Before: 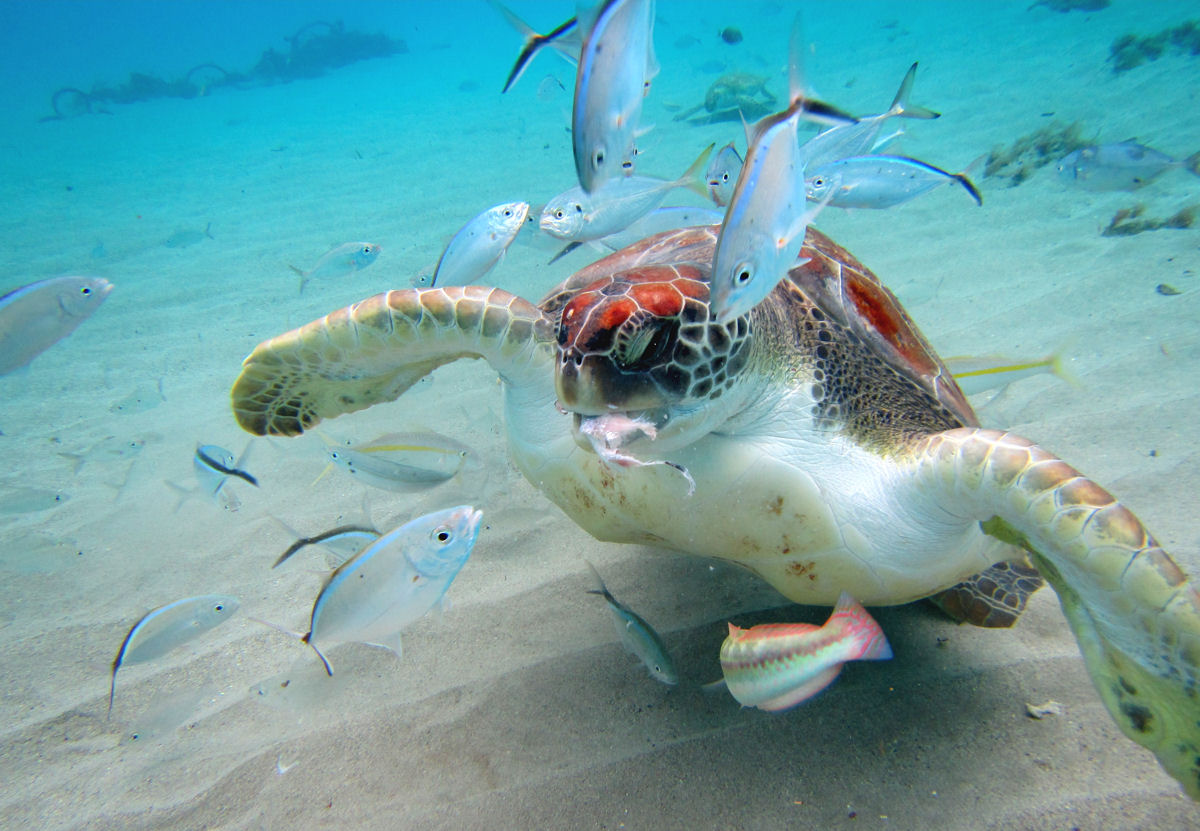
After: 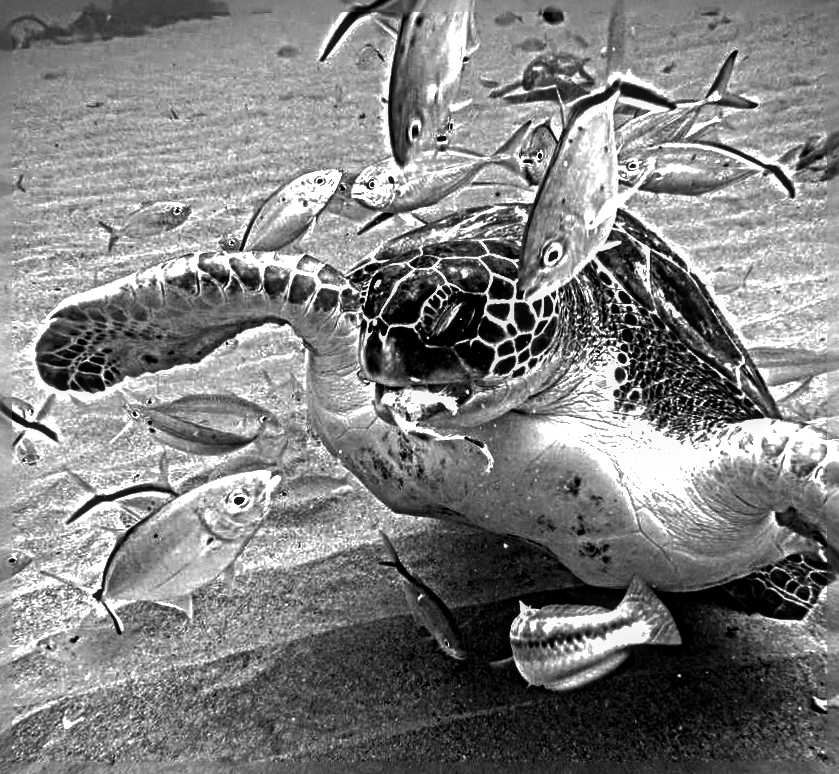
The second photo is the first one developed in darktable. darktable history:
crop and rotate: angle -2.91°, left 14.096%, top 0.03%, right 10.877%, bottom 0.044%
sharpen: radius 6.256, amount 1.803, threshold 0.169
contrast brightness saturation: contrast 0.017, brightness -0.992, saturation -0.993
exposure: exposure 0.671 EV, compensate highlight preservation false
shadows and highlights: on, module defaults
local contrast: detail 130%
tone equalizer: smoothing diameter 24.96%, edges refinement/feathering 9.53, preserve details guided filter
